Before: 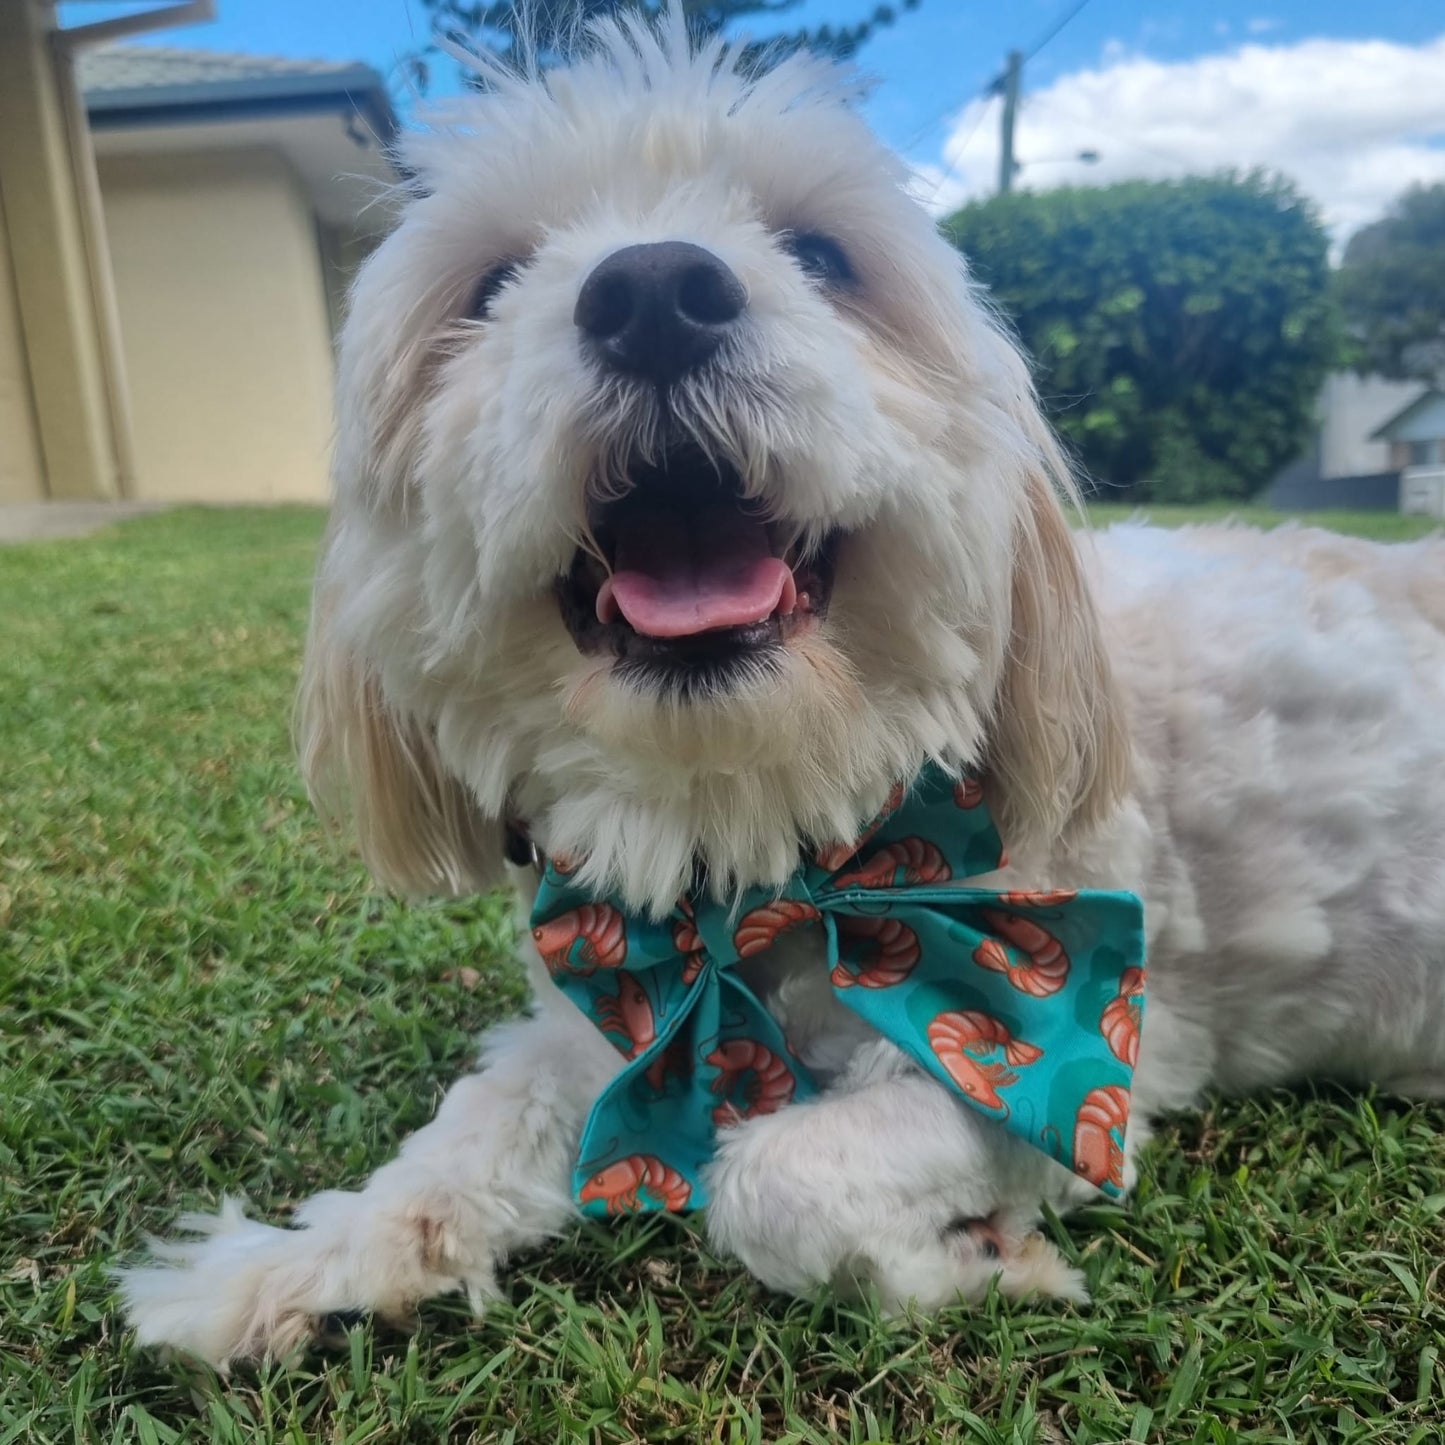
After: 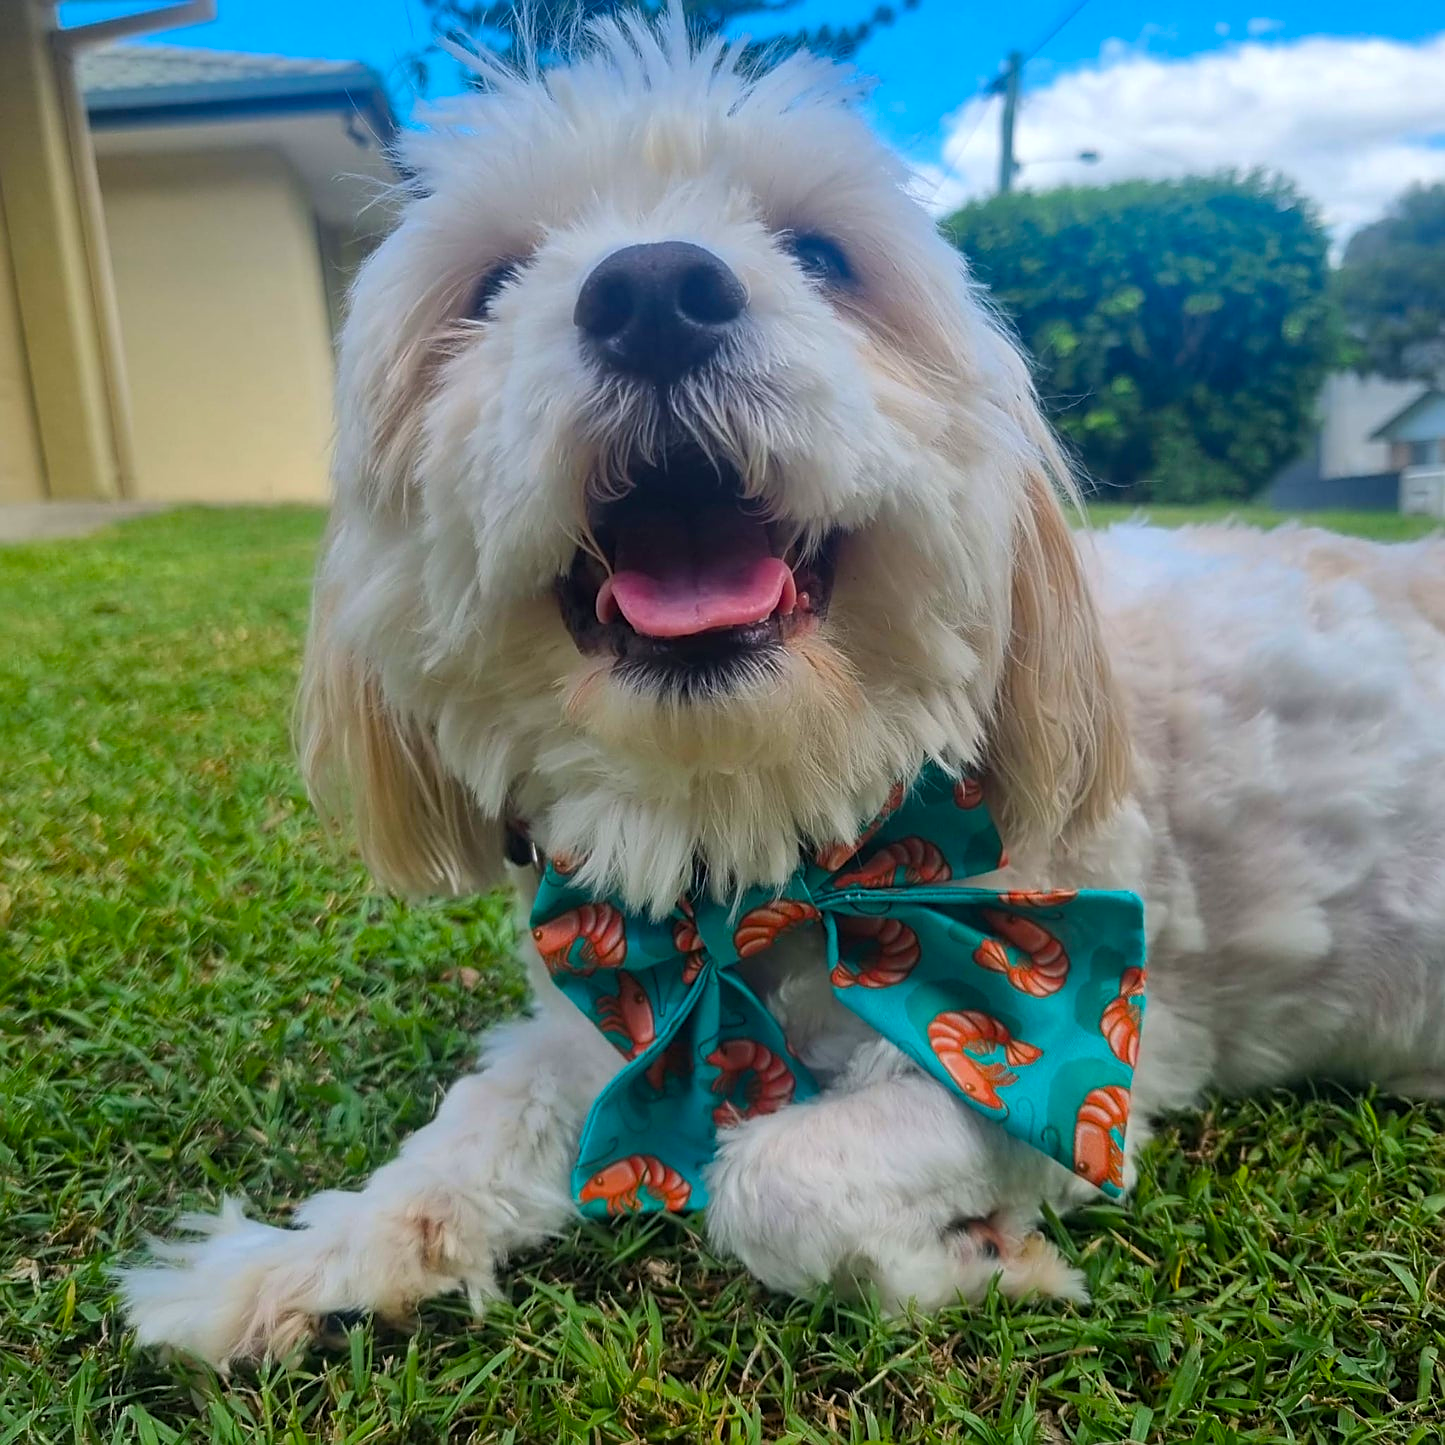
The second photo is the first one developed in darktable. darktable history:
sharpen: on, module defaults
color balance rgb: linear chroma grading › global chroma 15.598%, perceptual saturation grading › global saturation 30.2%, global vibrance 9.673%
